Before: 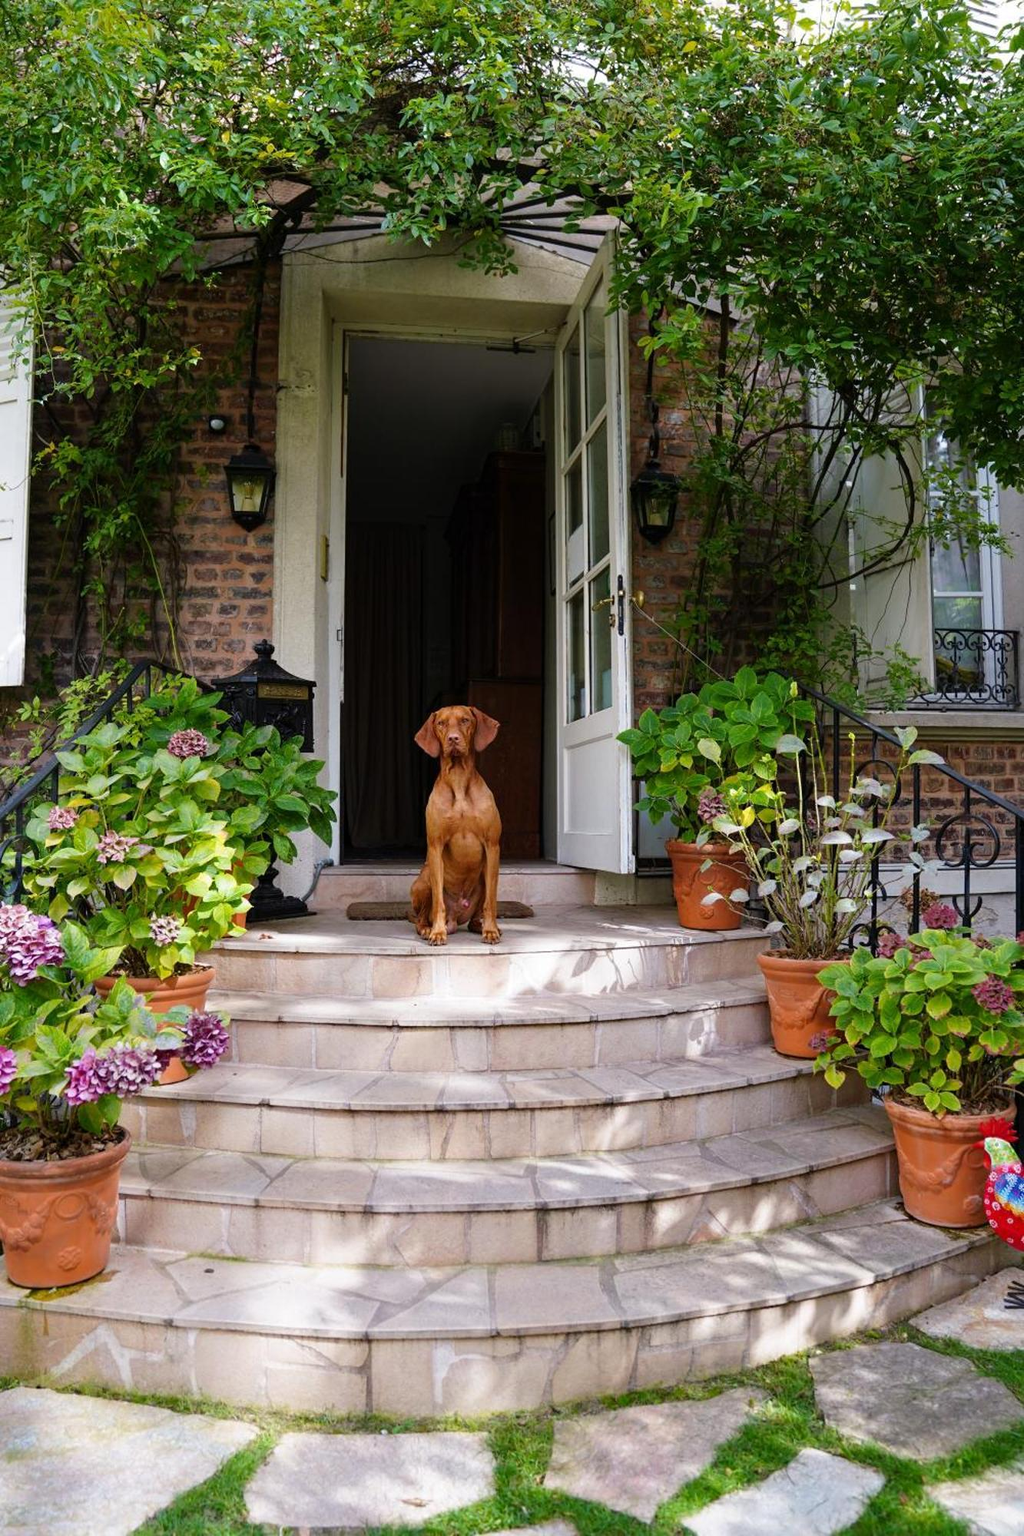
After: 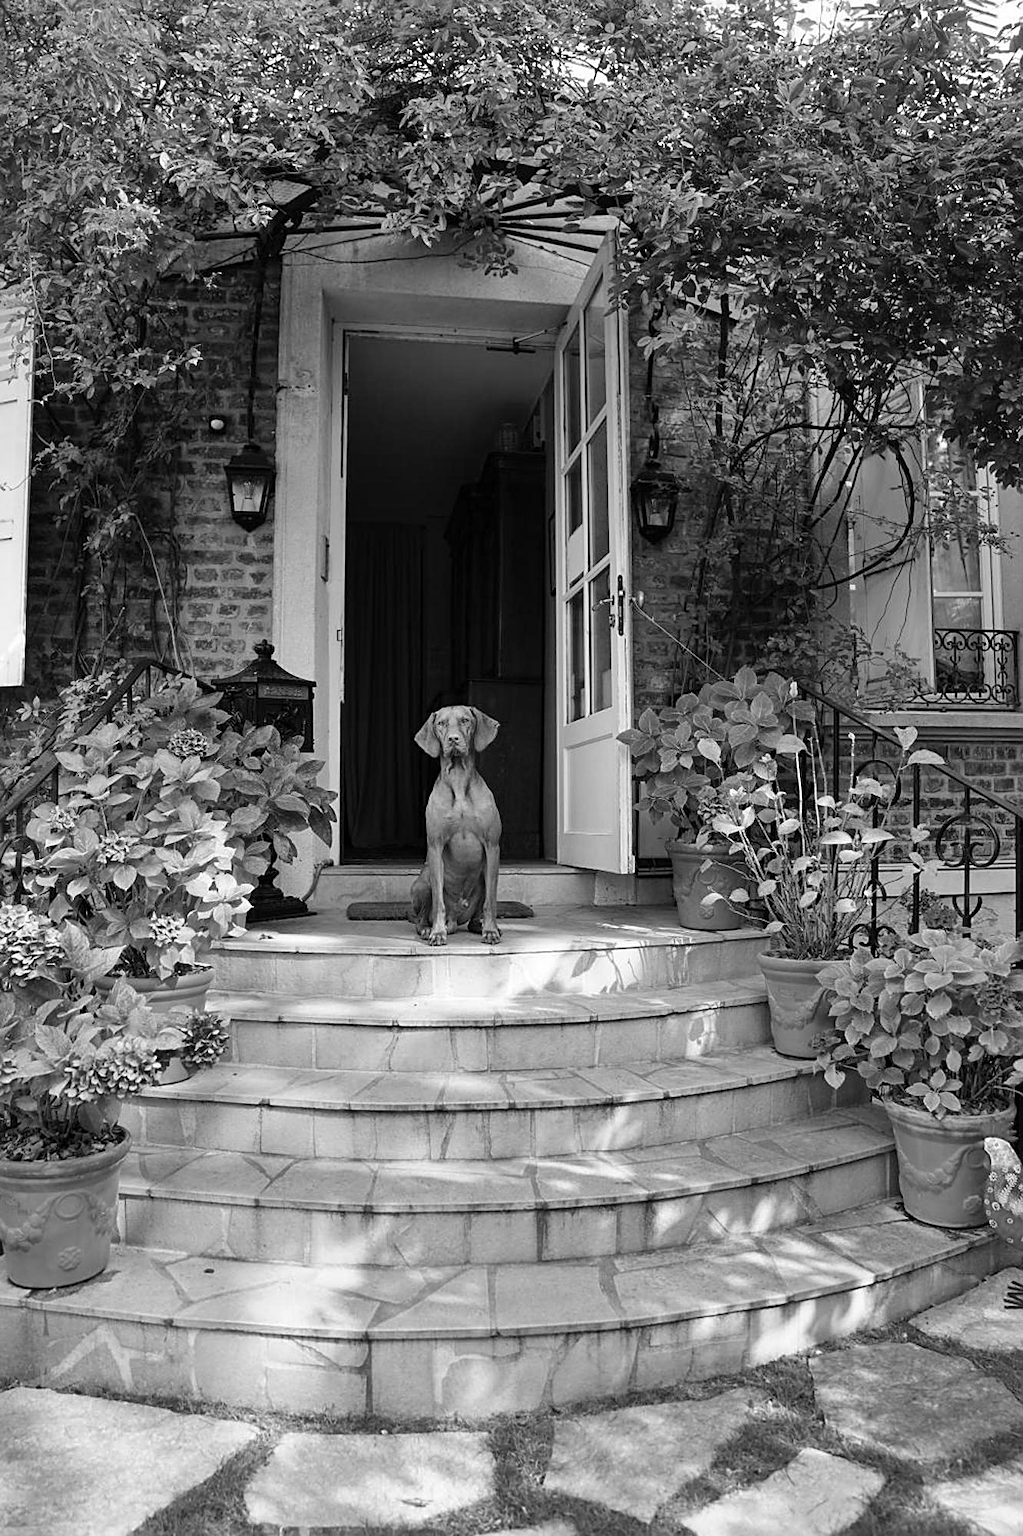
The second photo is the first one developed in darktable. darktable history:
shadows and highlights: soften with gaussian
monochrome: on, module defaults
sharpen: on, module defaults
